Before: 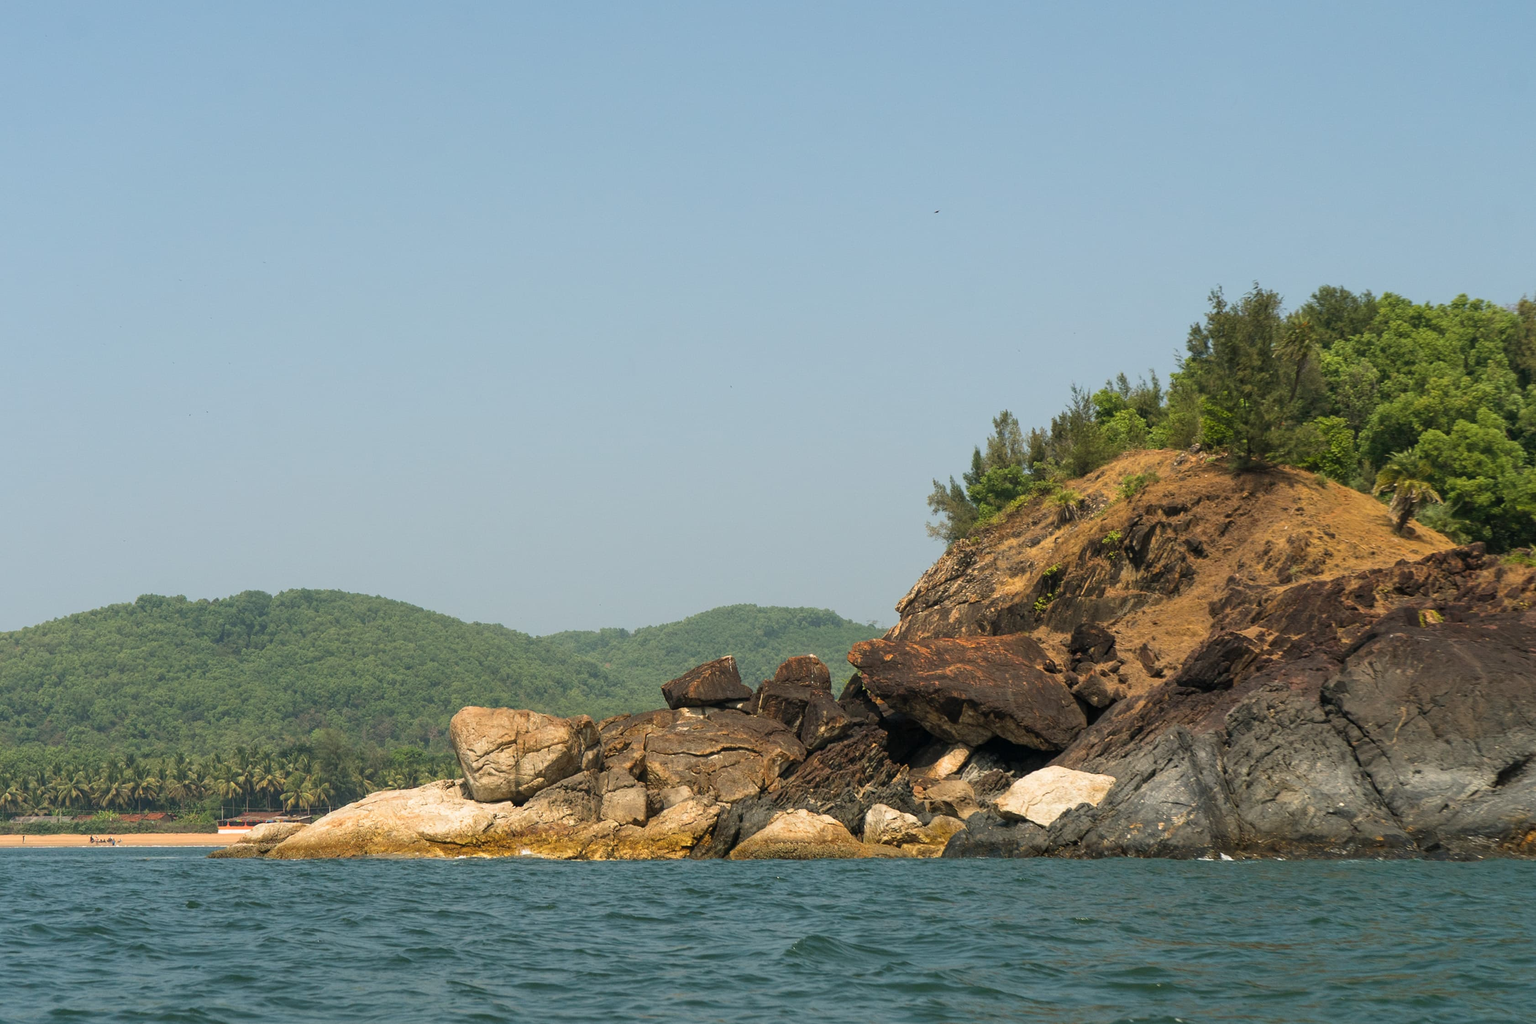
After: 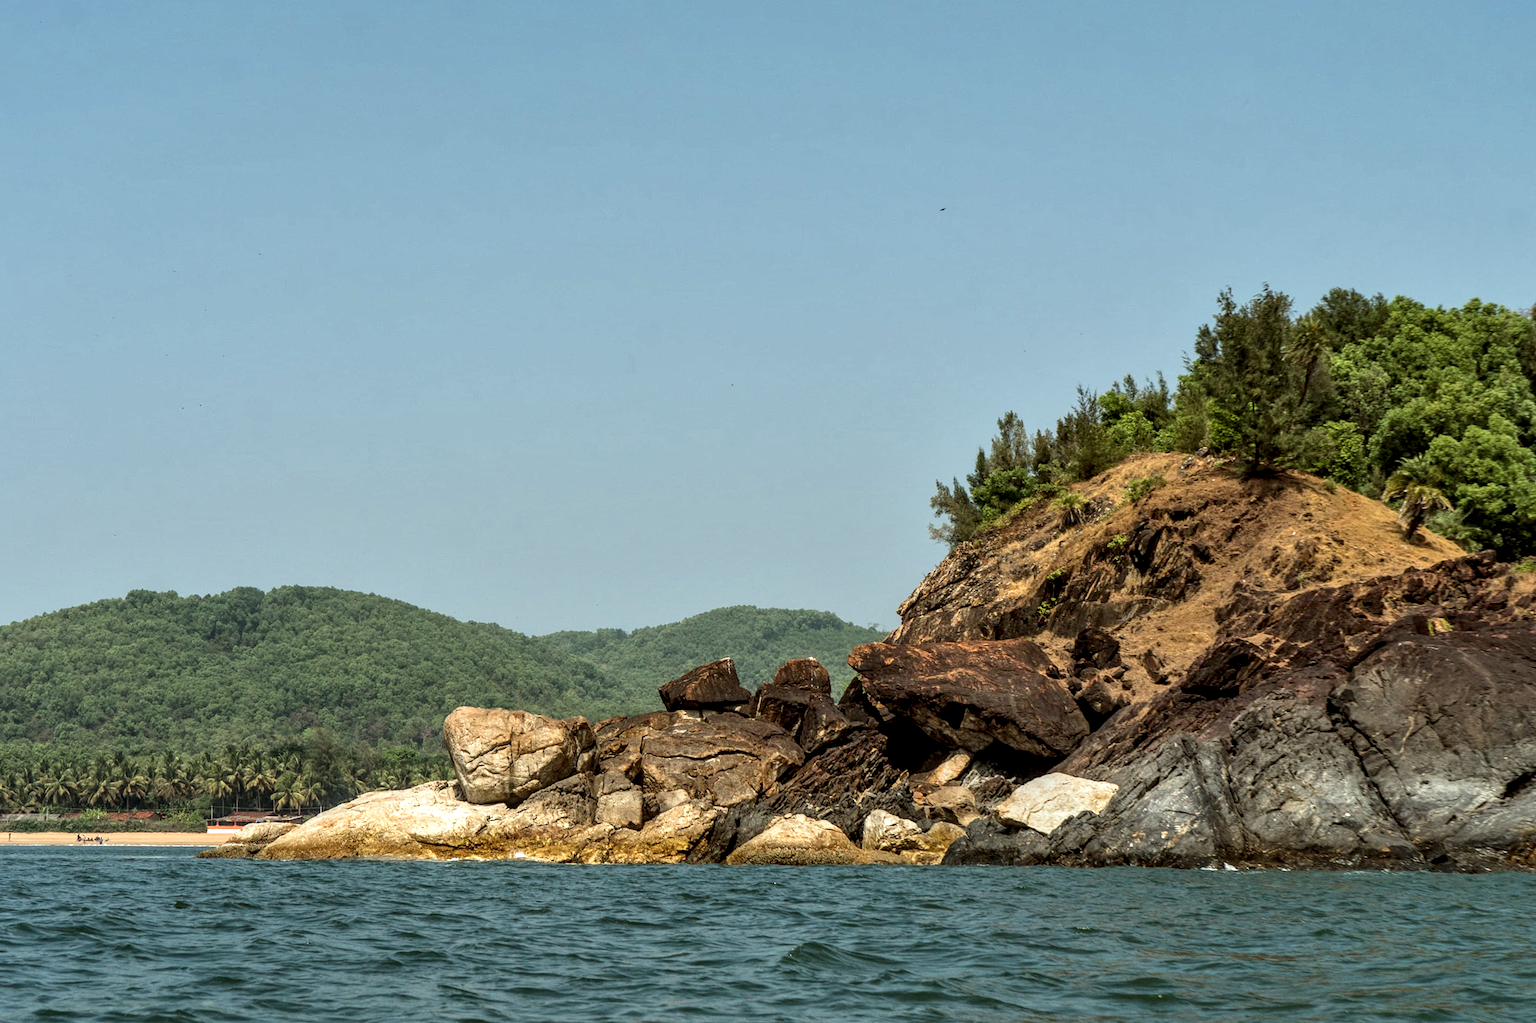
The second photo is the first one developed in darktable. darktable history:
crop and rotate: angle -0.561°
local contrast: highlights 22%, shadows 71%, detail 170%
shadows and highlights: shadows 47.43, highlights -40.89, soften with gaussian
color correction: highlights a* -5.08, highlights b* -4.46, shadows a* 3.76, shadows b* 4.47
